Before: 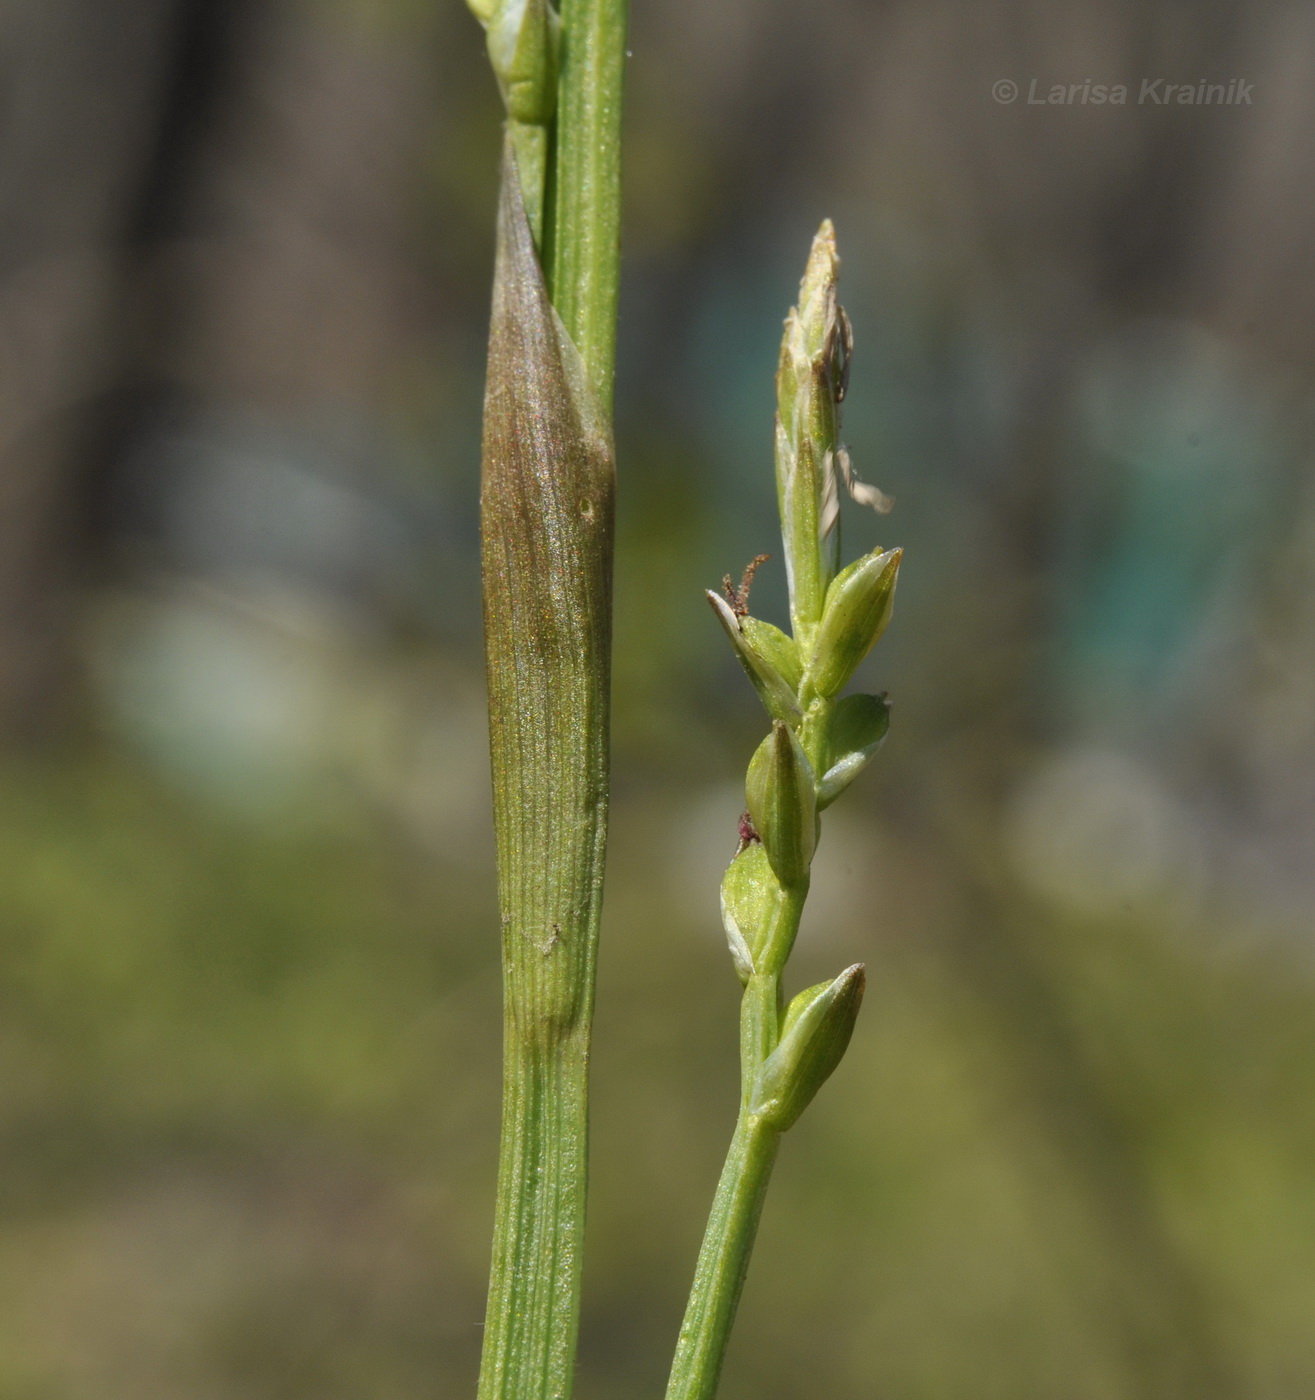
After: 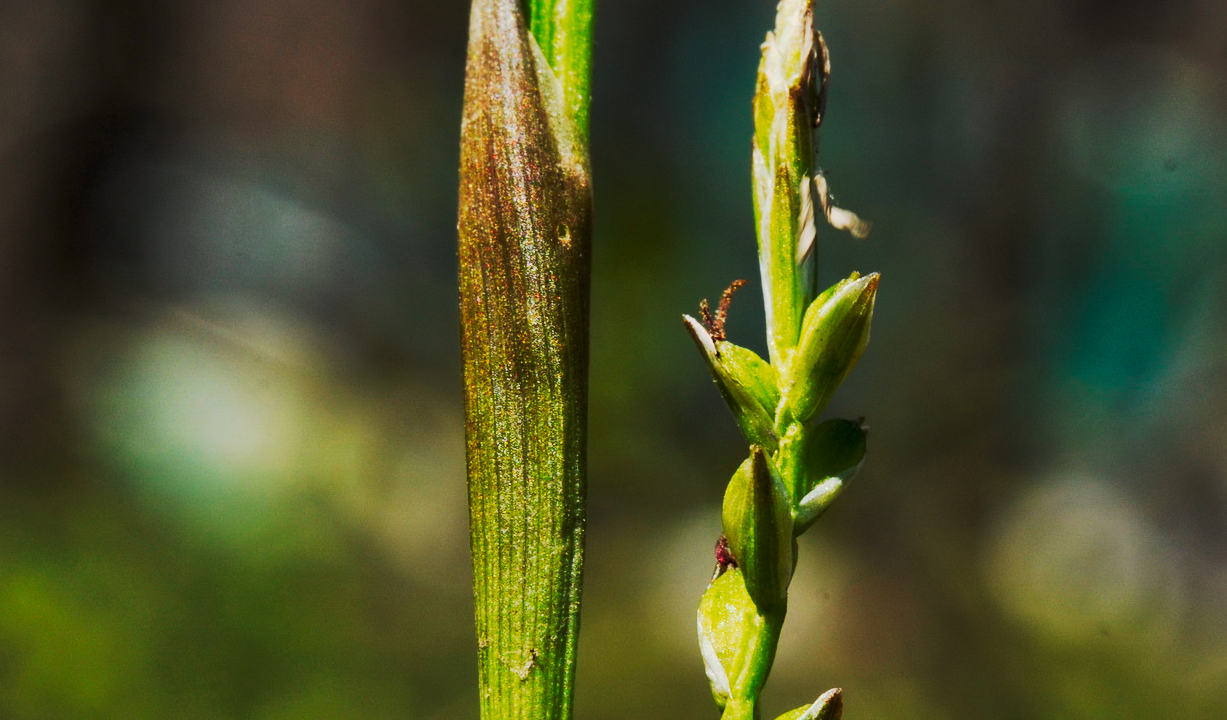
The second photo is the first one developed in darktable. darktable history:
crop: left 1.821%, top 19.694%, right 4.841%, bottom 28.403%
contrast brightness saturation: saturation -0.062
tone curve: curves: ch0 [(0, 0) (0.003, 0.002) (0.011, 0.004) (0.025, 0.005) (0.044, 0.009) (0.069, 0.013) (0.1, 0.017) (0.136, 0.036) (0.177, 0.066) (0.224, 0.102) (0.277, 0.143) (0.335, 0.197) (0.399, 0.268) (0.468, 0.389) (0.543, 0.549) (0.623, 0.714) (0.709, 0.801) (0.801, 0.854) (0.898, 0.9) (1, 1)], preserve colors none
